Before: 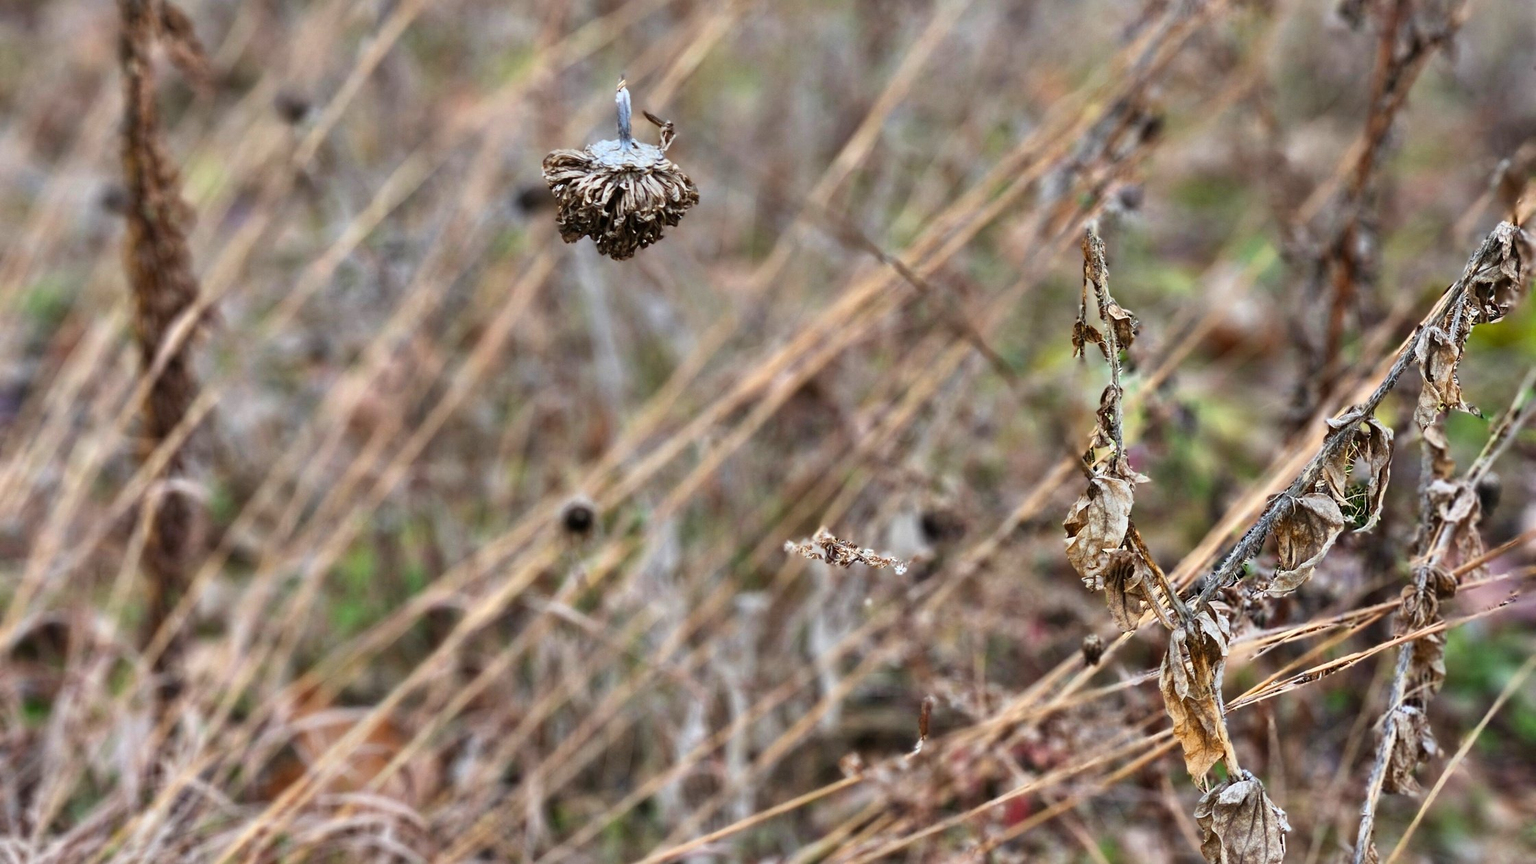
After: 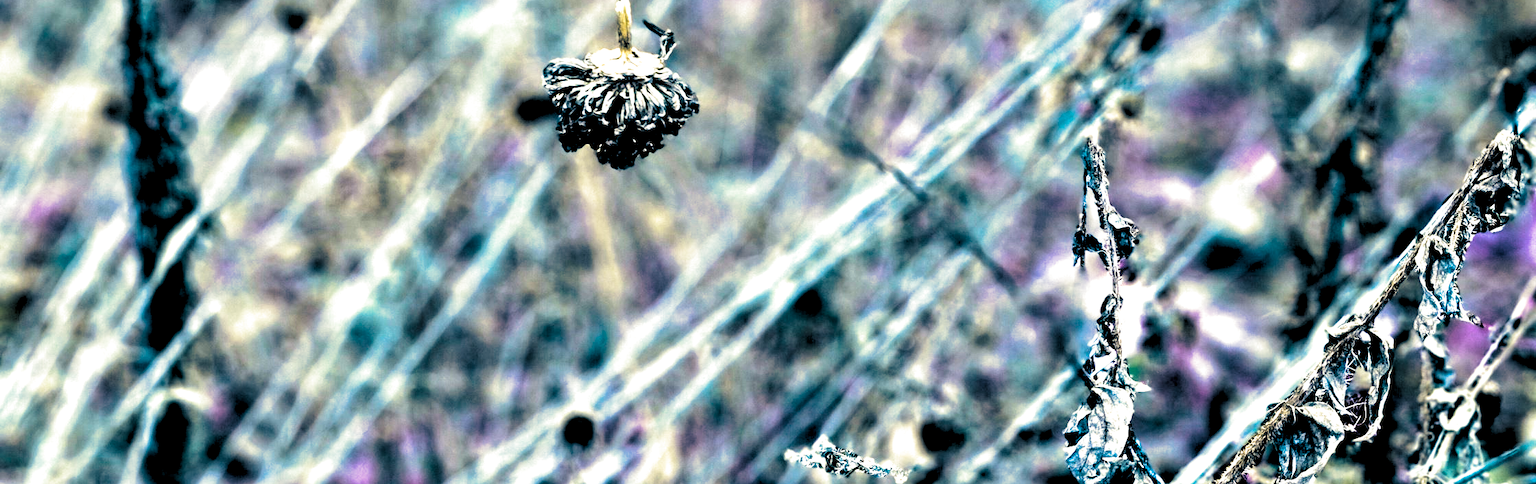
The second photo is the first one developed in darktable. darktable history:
color calibration: illuminant as shot in camera, x 0.358, y 0.373, temperature 4628.91 K
rgb levels: levels [[0.034, 0.472, 0.904], [0, 0.5, 1], [0, 0.5, 1]]
tone equalizer: -8 EV -1.08 EV, -7 EV -1.01 EV, -6 EV -0.867 EV, -5 EV -0.578 EV, -3 EV 0.578 EV, -2 EV 0.867 EV, -1 EV 1.01 EV, +0 EV 1.08 EV, edges refinement/feathering 500, mask exposure compensation -1.57 EV, preserve details no
crop and rotate: top 10.605%, bottom 33.274%
white balance: red 0.978, blue 0.999
local contrast: highlights 100%, shadows 100%, detail 120%, midtone range 0.2
split-toning: shadows › hue 216°, shadows › saturation 1, highlights › hue 57.6°, balance -33.4
color balance rgb: hue shift 180°, global vibrance 50%, contrast 0.32%
